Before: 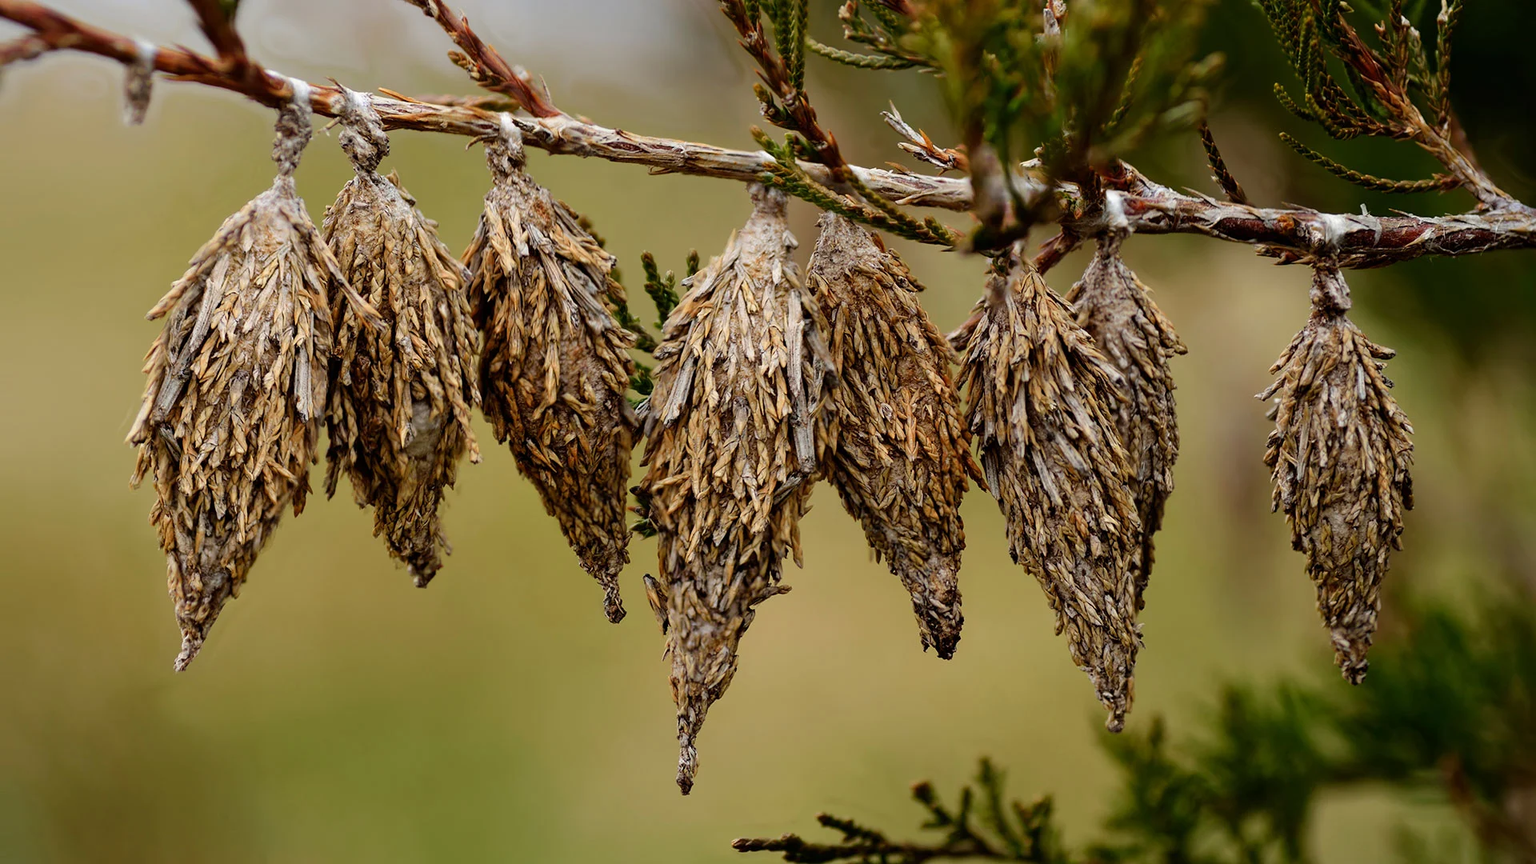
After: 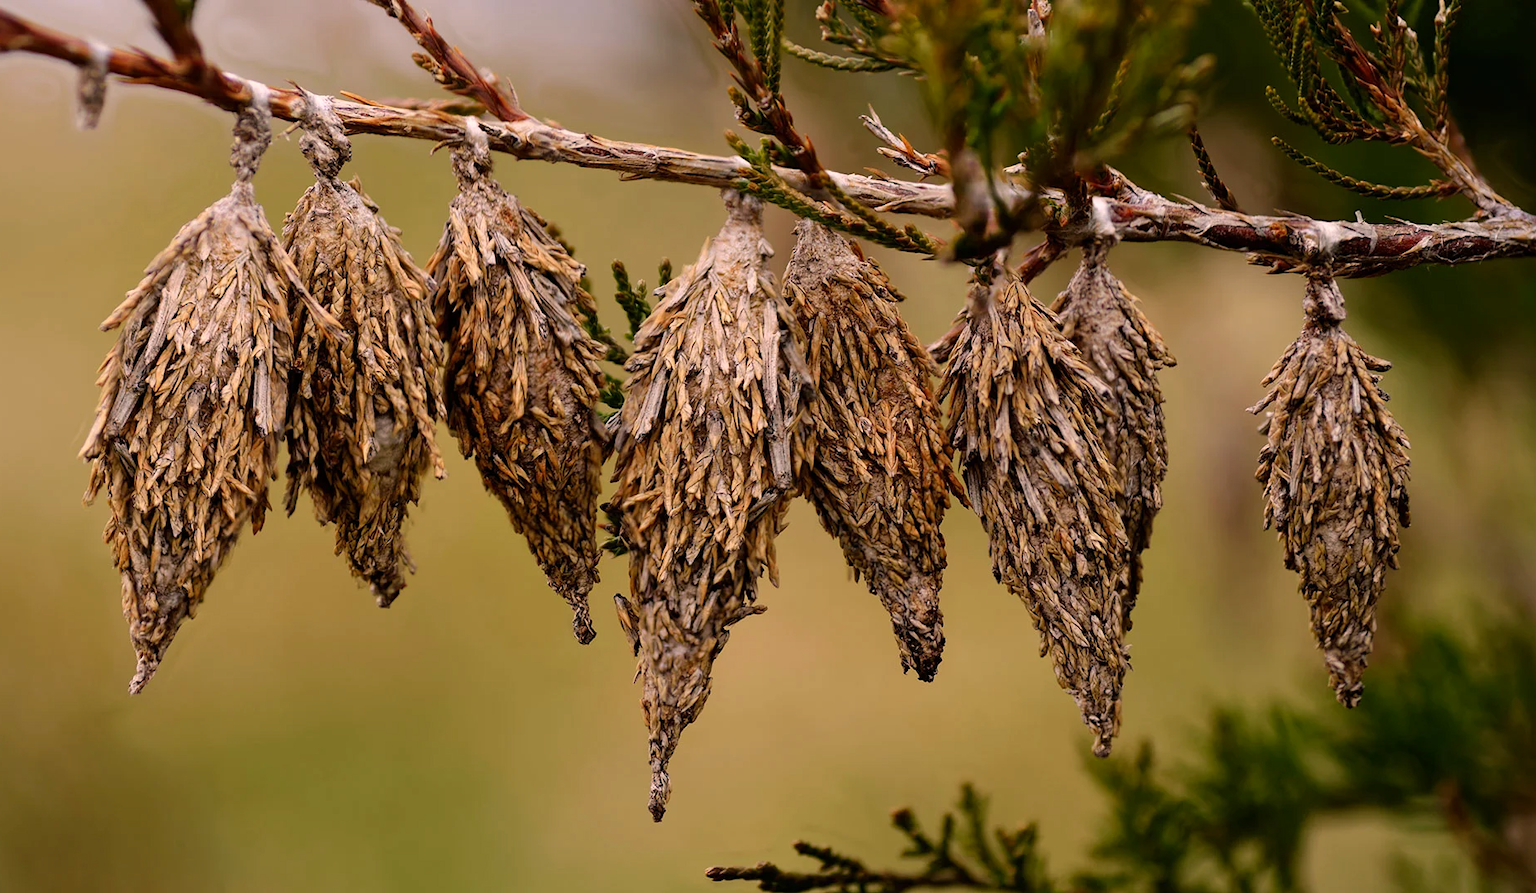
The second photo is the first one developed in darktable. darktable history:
color correction: highlights a* 12.54, highlights b* 5.55
crop and rotate: left 3.248%
